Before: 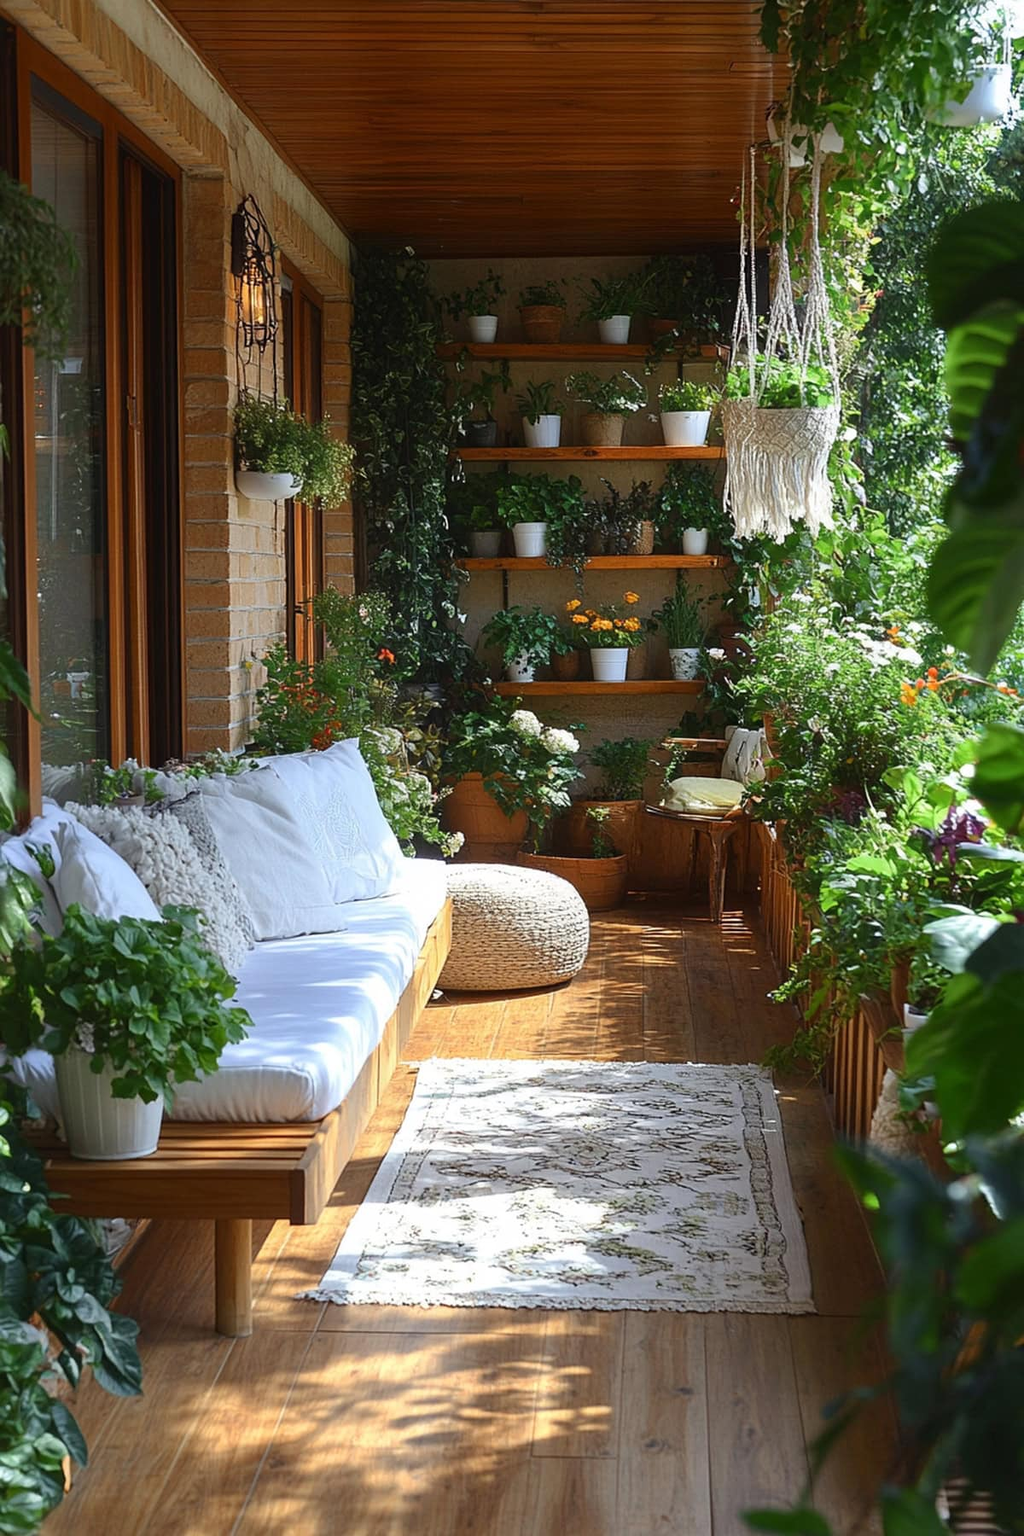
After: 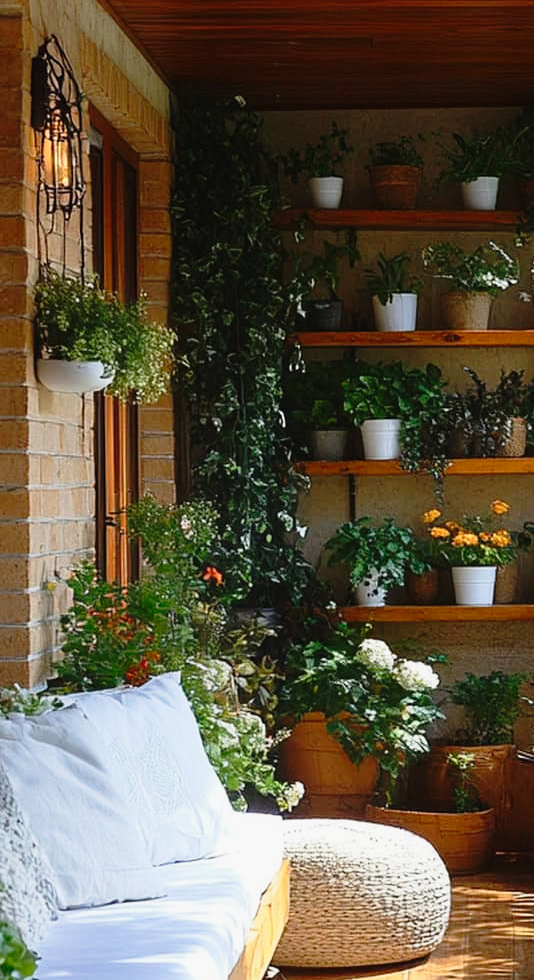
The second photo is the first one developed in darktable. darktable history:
crop: left 20.064%, top 10.777%, right 35.39%, bottom 34.761%
tone curve: curves: ch0 [(0, 0.009) (0.105, 0.08) (0.195, 0.18) (0.283, 0.316) (0.384, 0.434) (0.485, 0.531) (0.638, 0.69) (0.81, 0.872) (1, 0.977)]; ch1 [(0, 0) (0.161, 0.092) (0.35, 0.33) (0.379, 0.401) (0.456, 0.469) (0.502, 0.5) (0.525, 0.514) (0.586, 0.617) (0.635, 0.655) (1, 1)]; ch2 [(0, 0) (0.371, 0.362) (0.437, 0.437) (0.48, 0.49) (0.53, 0.515) (0.56, 0.571) (0.622, 0.606) (1, 1)], preserve colors none
